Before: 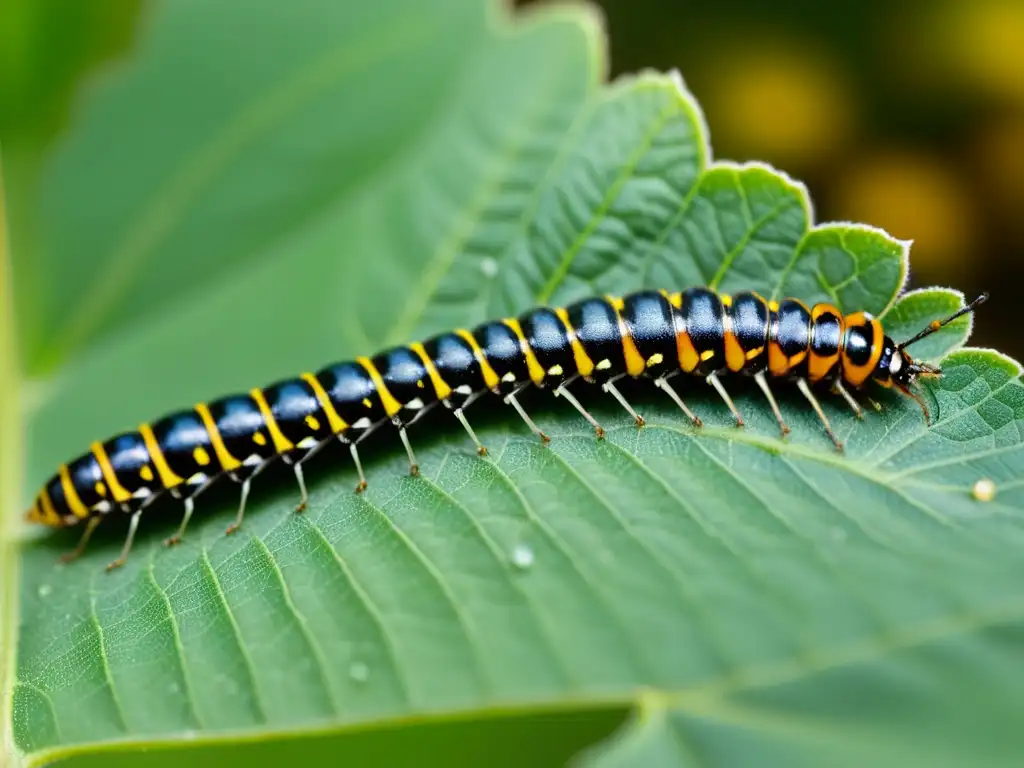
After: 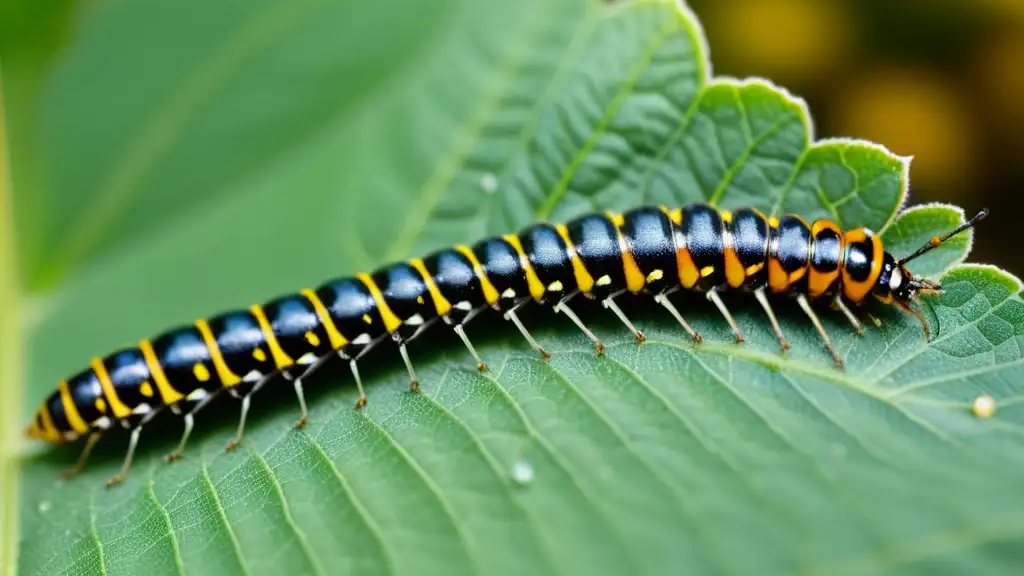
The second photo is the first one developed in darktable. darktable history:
crop: top 11.034%, bottom 13.873%
